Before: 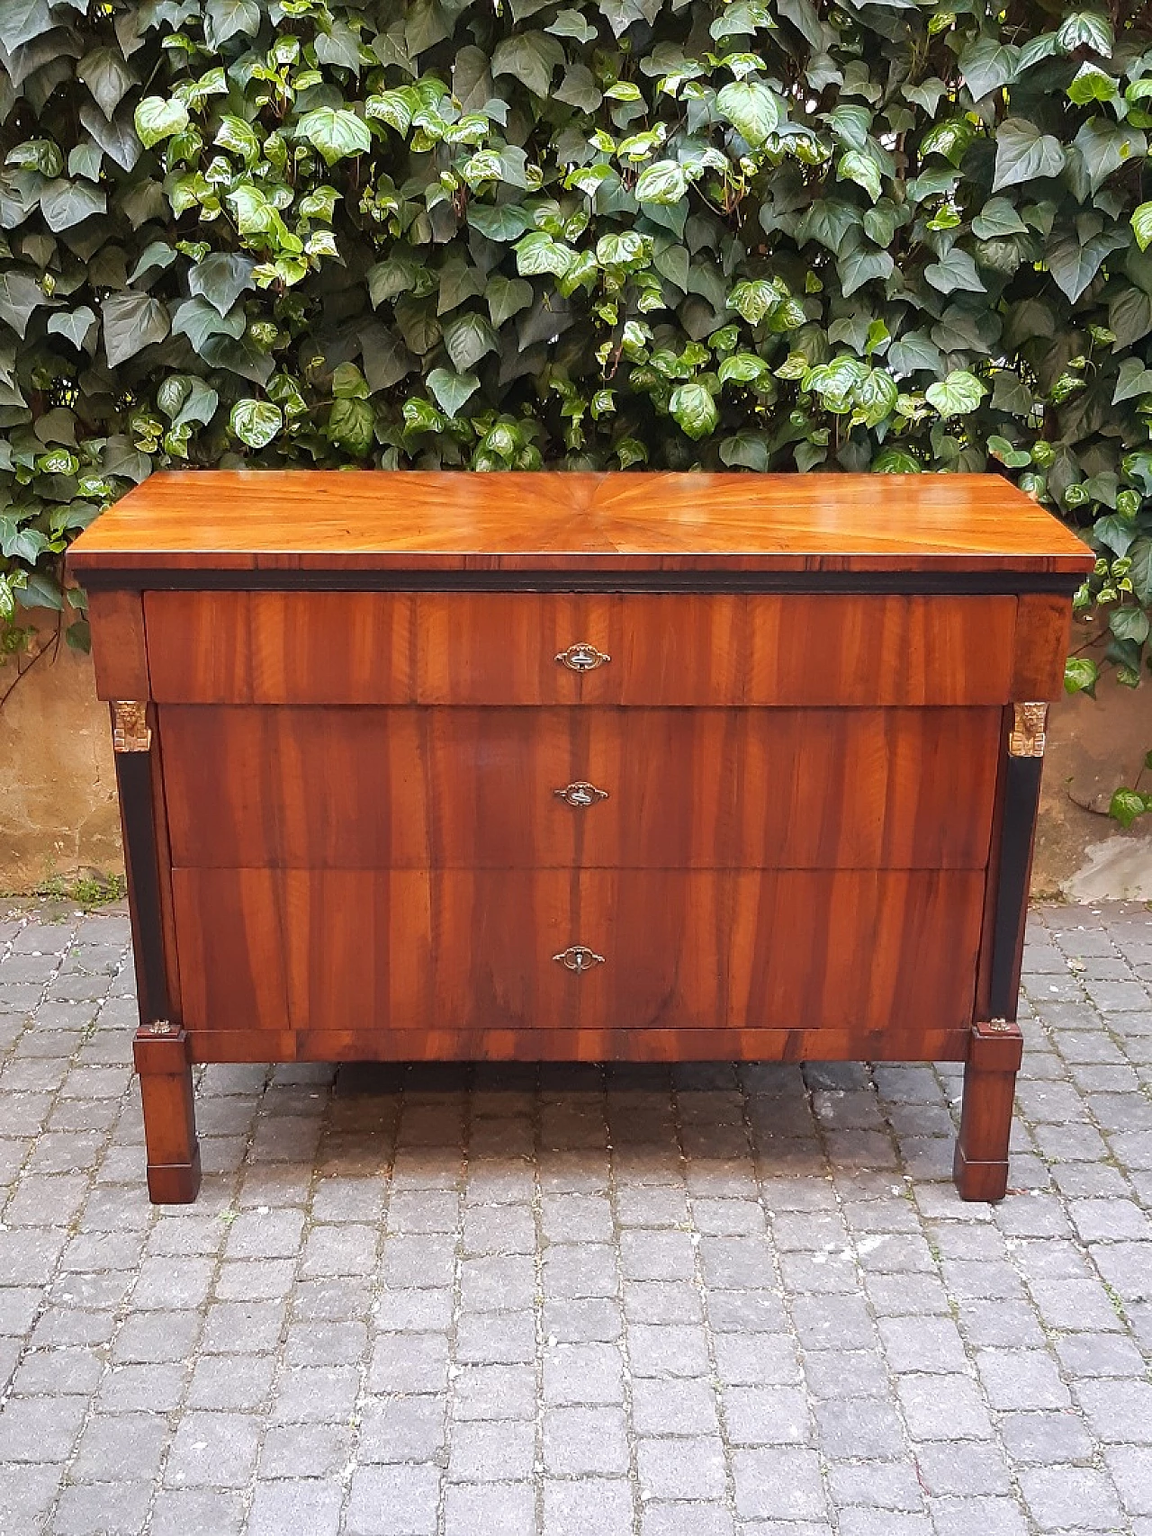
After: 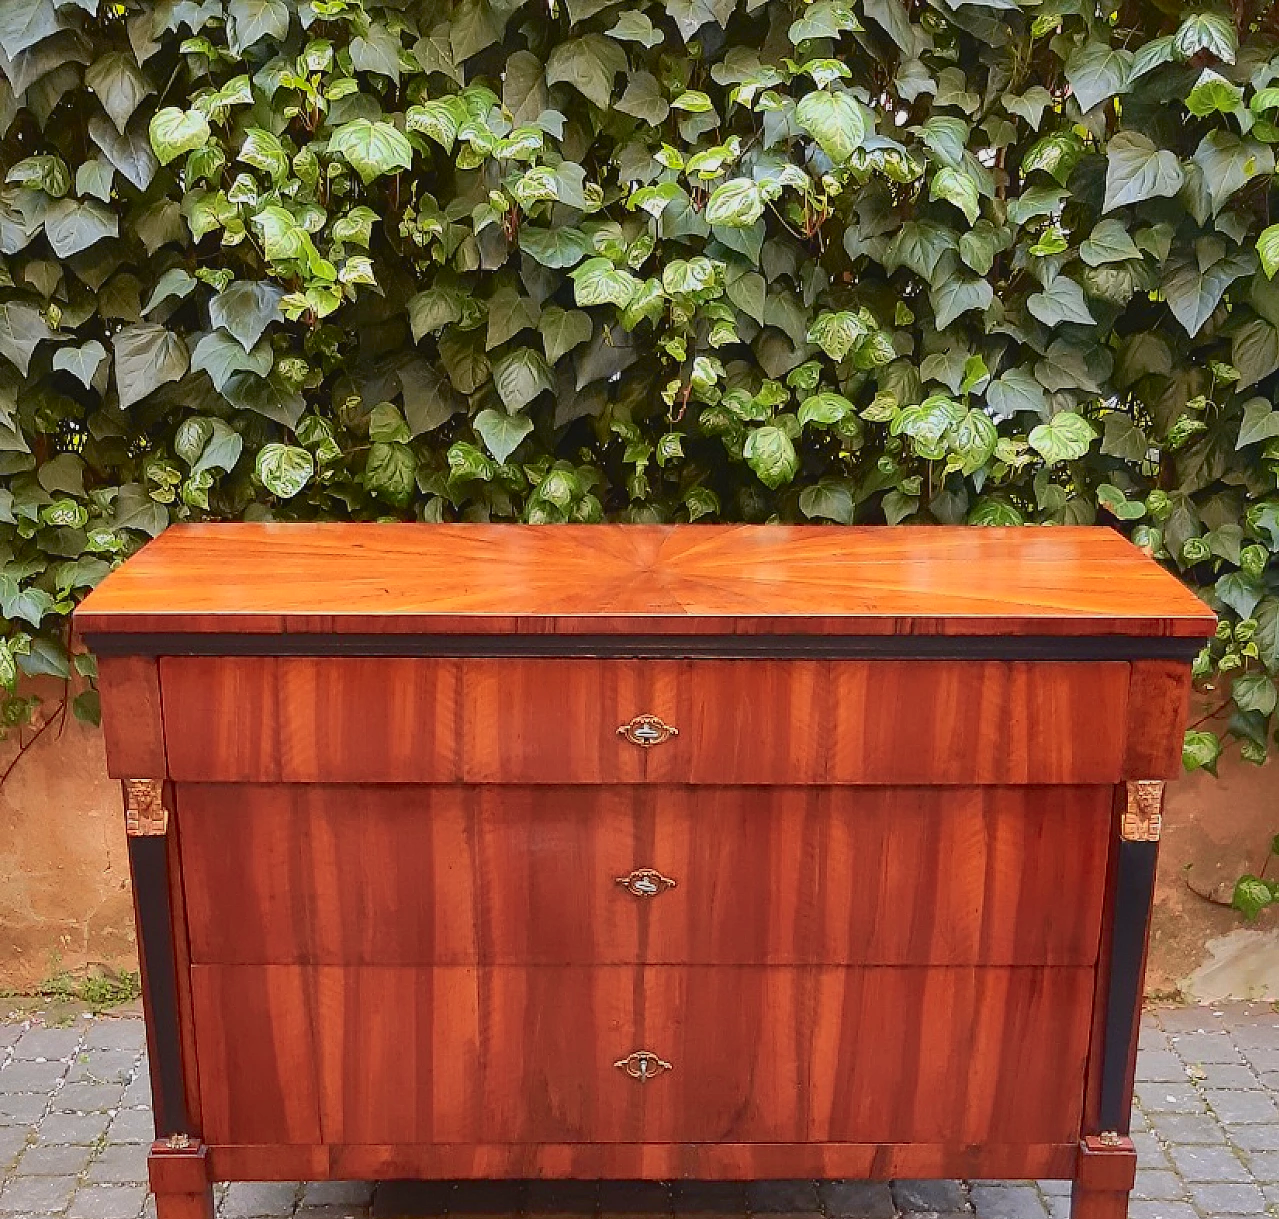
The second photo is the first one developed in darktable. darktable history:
tone curve: curves: ch0 [(0, 0.021) (0.049, 0.044) (0.158, 0.113) (0.351, 0.331) (0.485, 0.505) (0.656, 0.696) (0.868, 0.887) (1, 0.969)]; ch1 [(0, 0) (0.322, 0.328) (0.434, 0.438) (0.473, 0.477) (0.502, 0.503) (0.522, 0.526) (0.564, 0.591) (0.602, 0.632) (0.677, 0.701) (0.859, 0.885) (1, 1)]; ch2 [(0, 0) (0.33, 0.301) (0.452, 0.434) (0.502, 0.505) (0.535, 0.554) (0.565, 0.598) (0.618, 0.629) (1, 1)], color space Lab, independent channels, preserve colors none
shadows and highlights: highlights -59.95
contrast equalizer: octaves 7, y [[0.5, 0.5, 0.468, 0.5, 0.5, 0.5], [0.5 ×6], [0.5 ×6], [0 ×6], [0 ×6]]
crop: right 0%, bottom 28.576%
